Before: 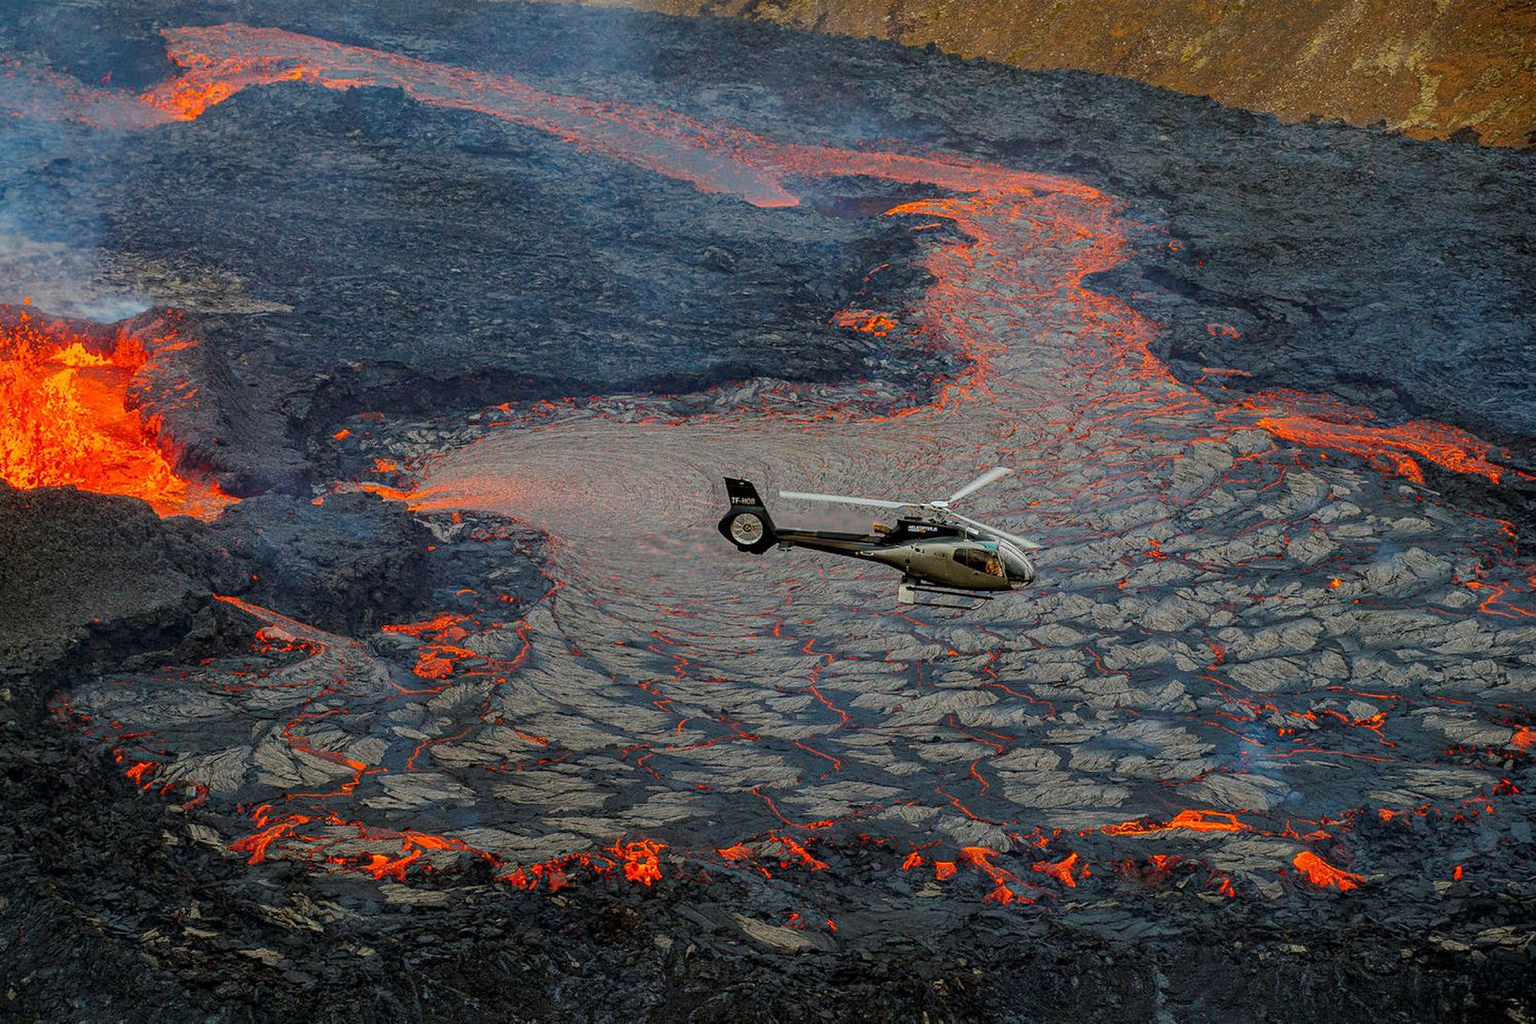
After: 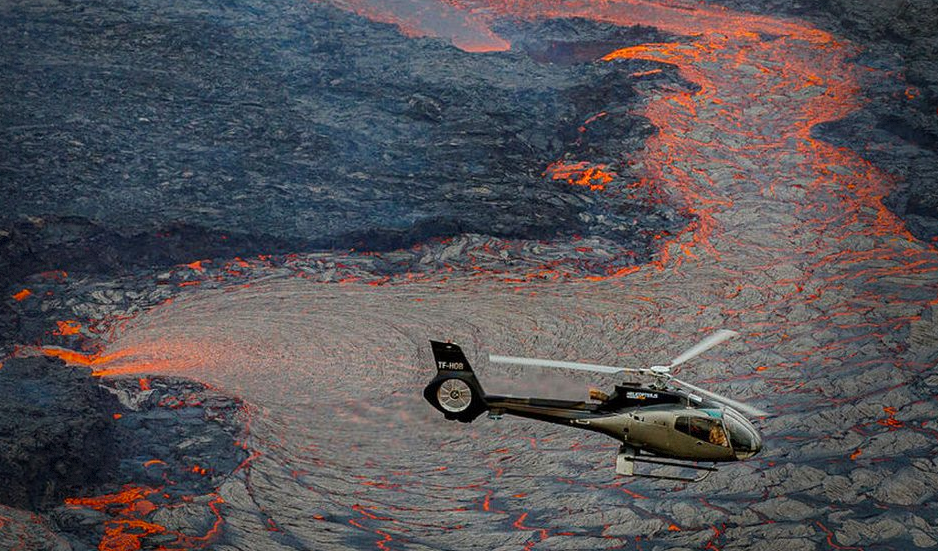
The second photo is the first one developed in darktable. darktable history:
vignetting: fall-off start 68.33%, fall-off radius 30%, saturation 0.042, center (-0.066, -0.311), width/height ratio 0.992, shape 0.85, dithering 8-bit output
crop: left 20.932%, top 15.471%, right 21.848%, bottom 34.081%
